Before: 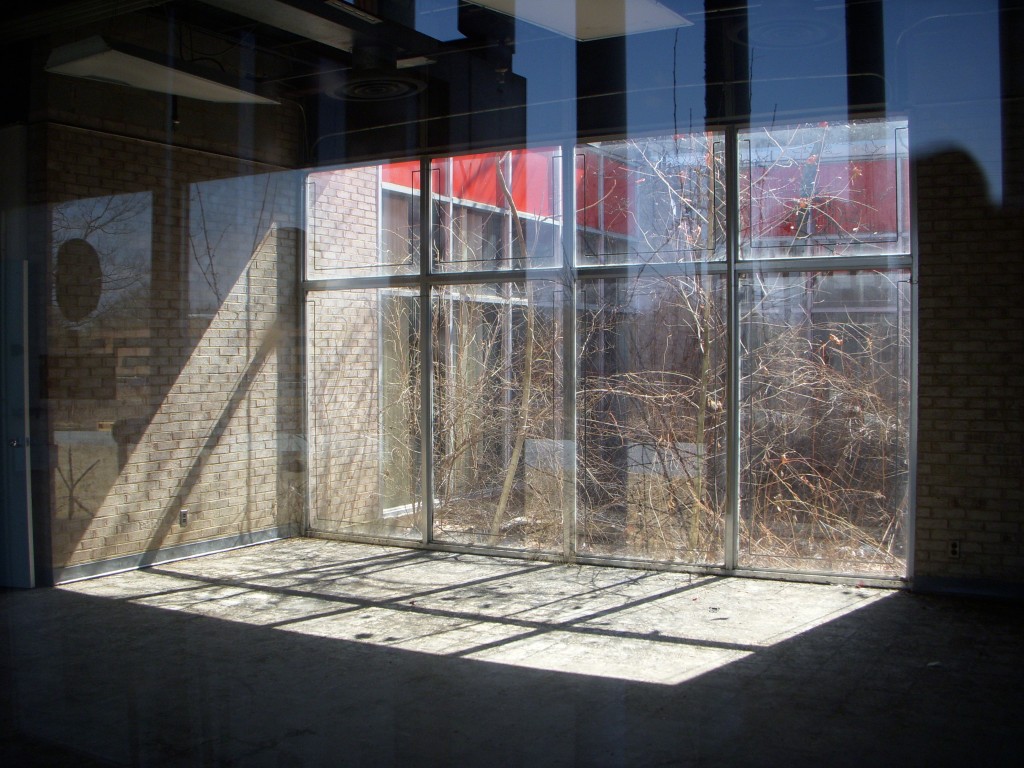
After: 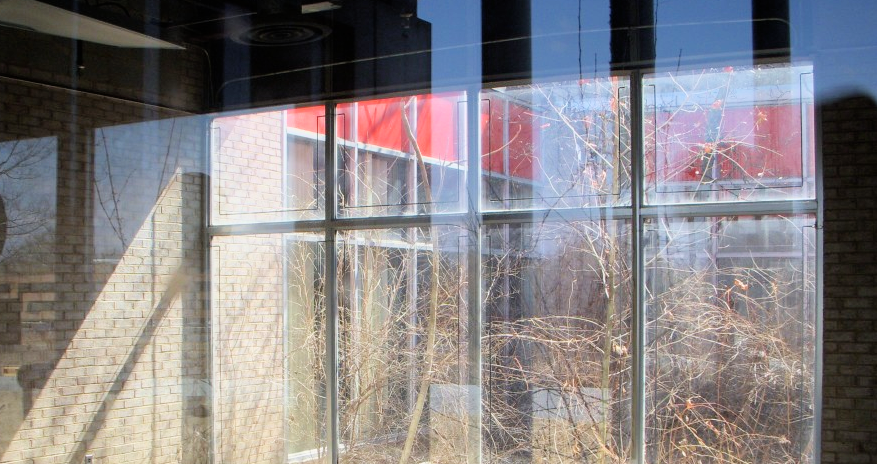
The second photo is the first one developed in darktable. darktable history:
crop and rotate: left 9.345%, top 7.22%, right 4.982%, bottom 32.331%
filmic rgb: black relative exposure -7.82 EV, white relative exposure 4.29 EV, hardness 3.86, color science v6 (2022)
exposure: black level correction 0, exposure 1.1 EV, compensate exposure bias true, compensate highlight preservation false
